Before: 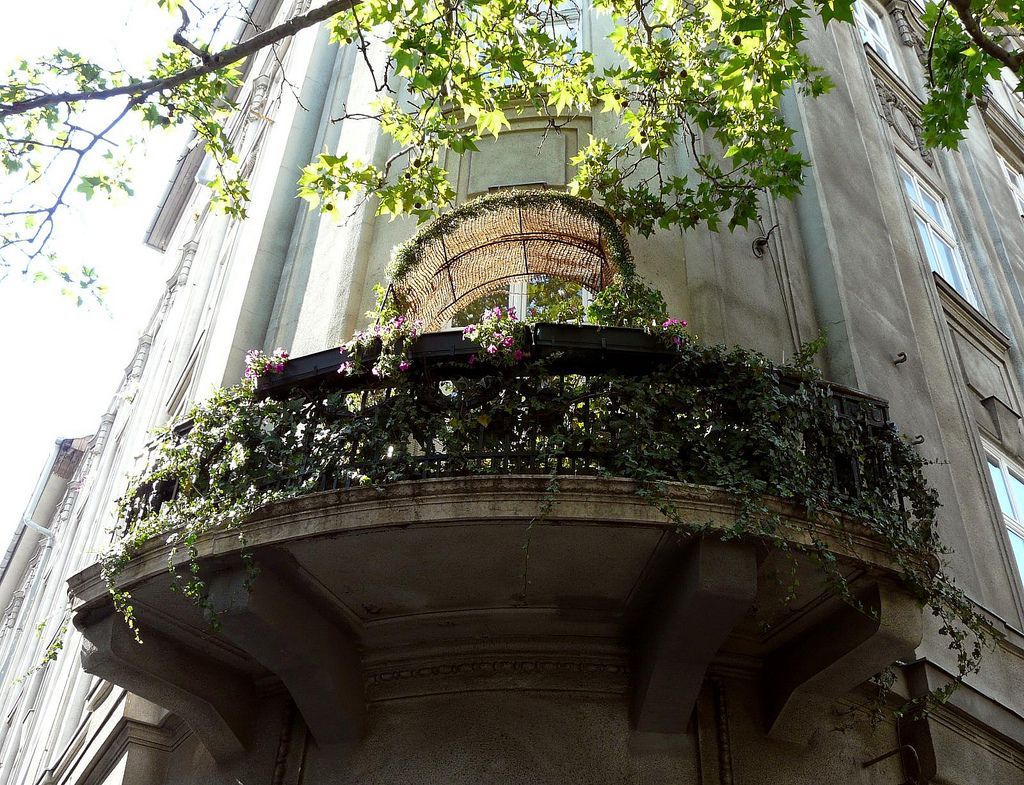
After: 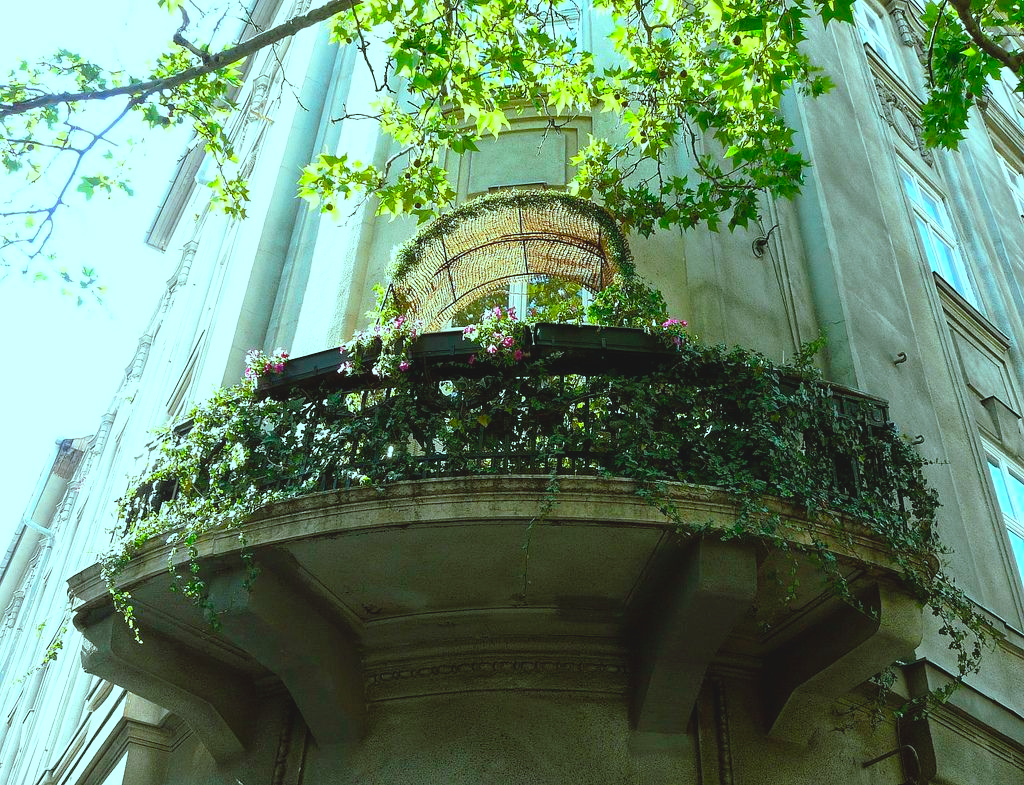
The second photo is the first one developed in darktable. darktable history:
contrast brightness saturation: contrast -0.1, brightness 0.05, saturation 0.08
exposure: exposure 0.375 EV, compensate highlight preservation false
color balance rgb: shadows lift › chroma 11.71%, shadows lift › hue 133.46°, highlights gain › chroma 4%, highlights gain › hue 200.2°, perceptual saturation grading › global saturation 18.05%
